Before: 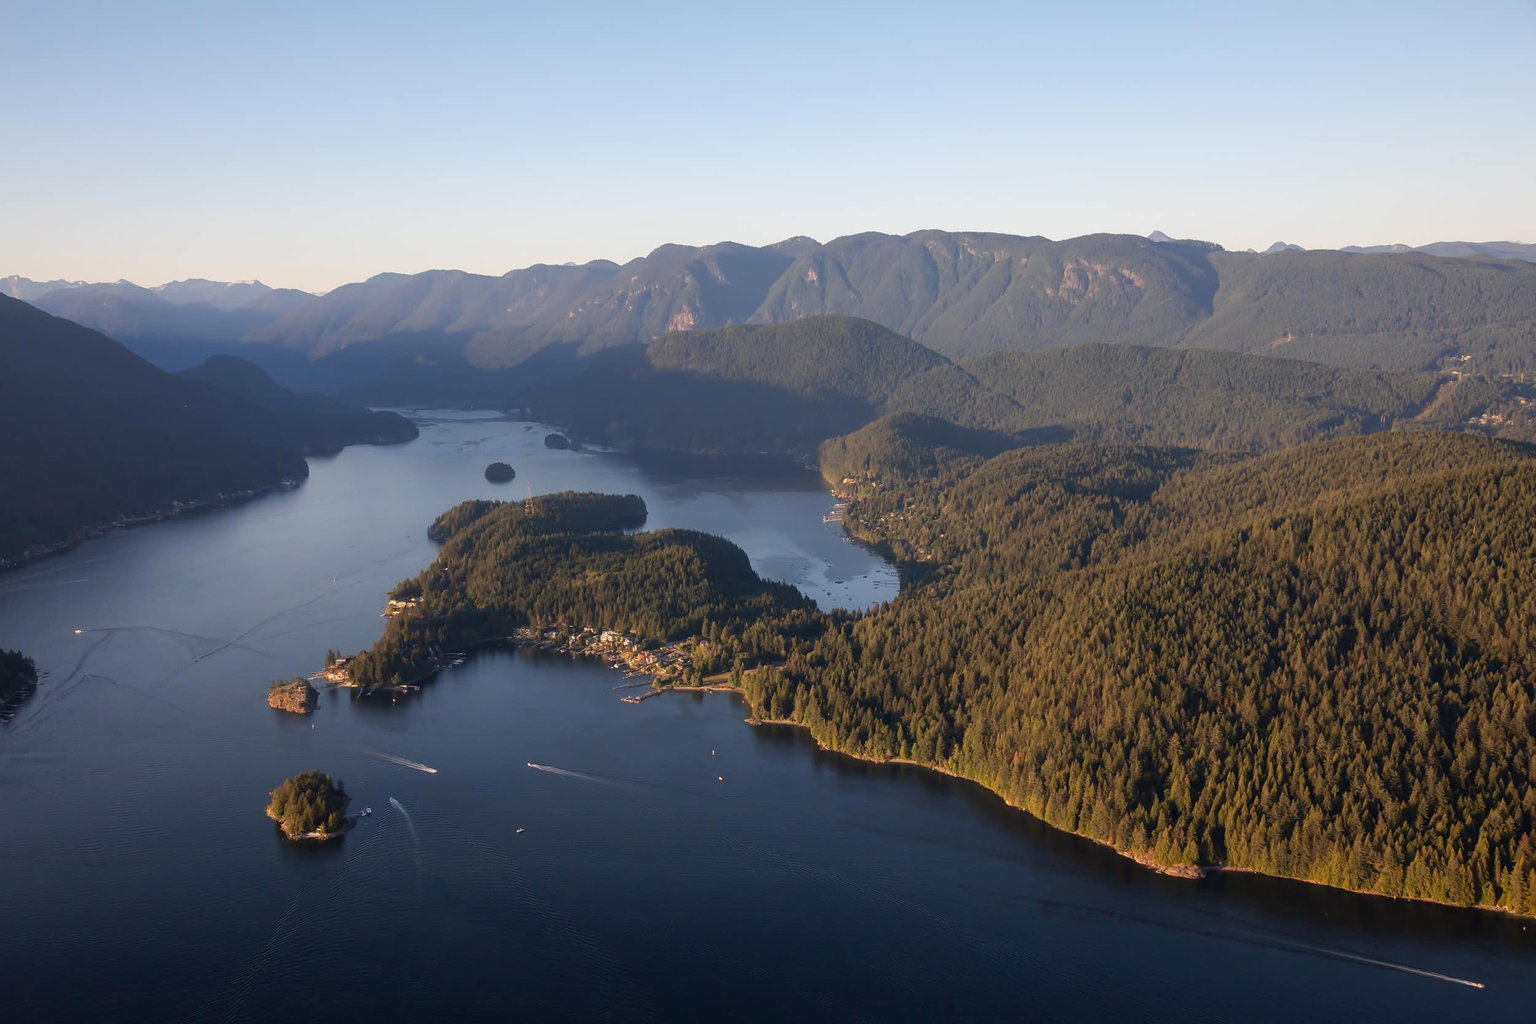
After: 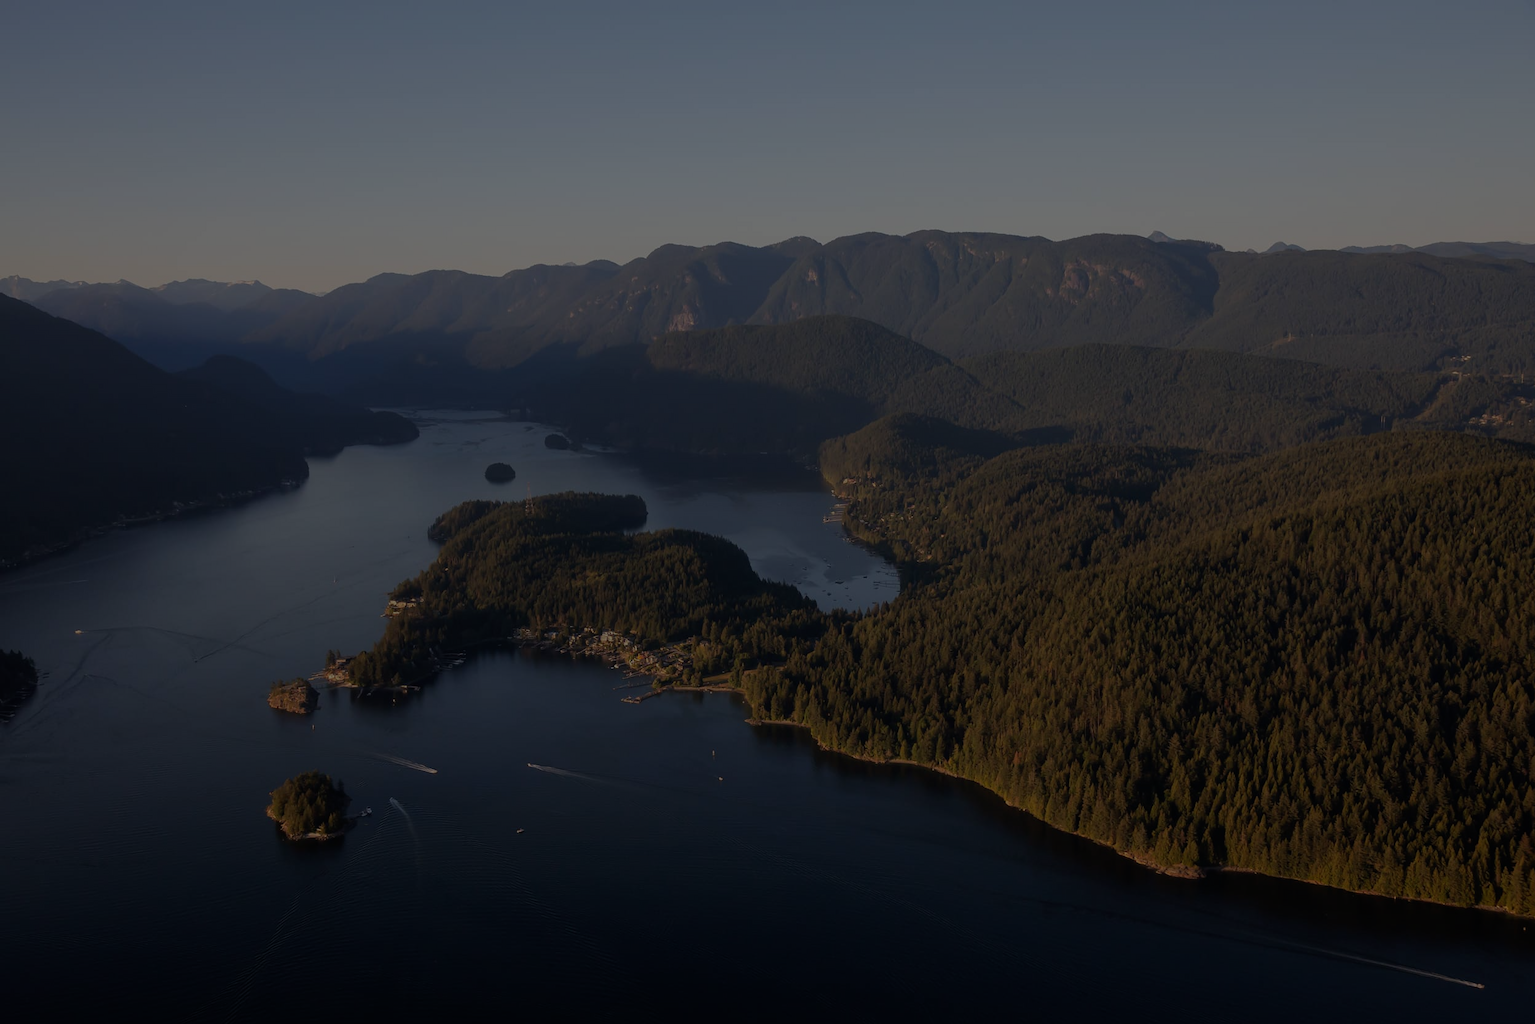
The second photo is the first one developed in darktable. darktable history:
exposure: exposure -2.399 EV, compensate highlight preservation false
